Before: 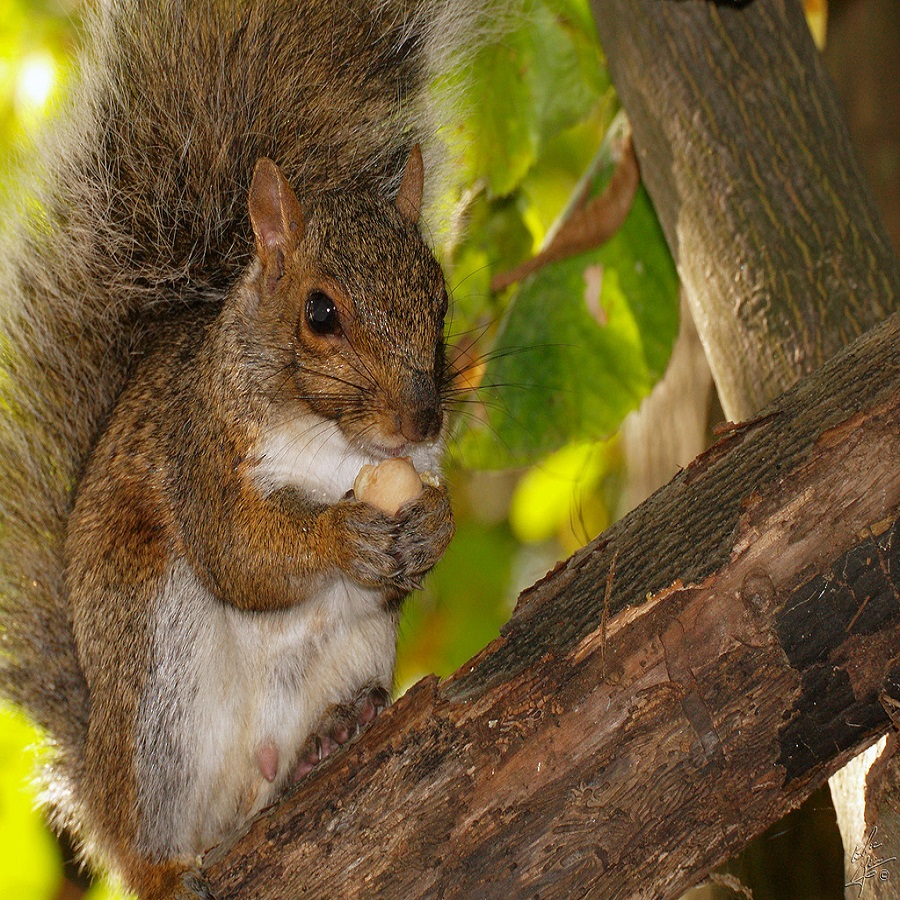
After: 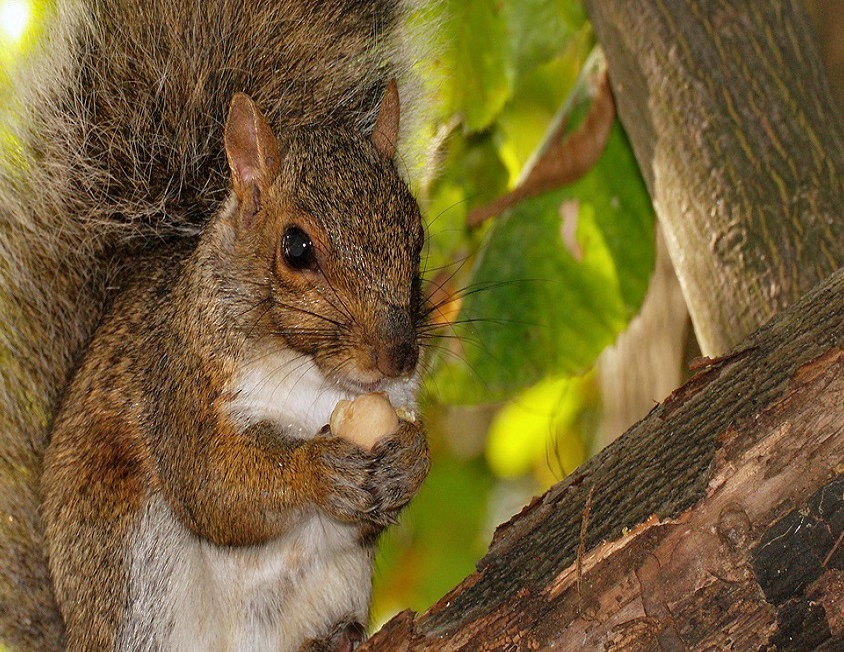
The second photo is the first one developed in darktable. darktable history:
shadows and highlights: low approximation 0.01, soften with gaussian
crop: left 2.737%, top 7.287%, right 3.421%, bottom 20.179%
contrast equalizer: octaves 7, y [[0.6 ×6], [0.55 ×6], [0 ×6], [0 ×6], [0 ×6]], mix 0.15
